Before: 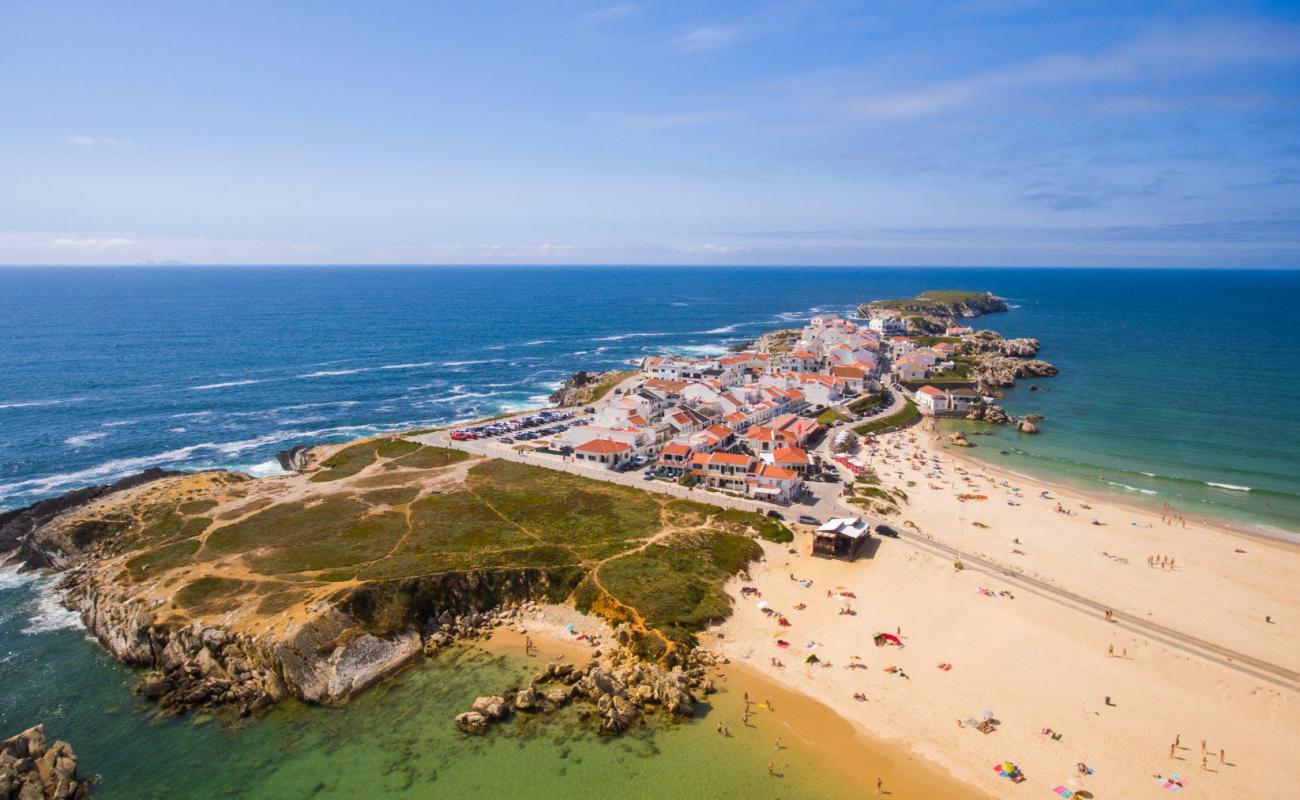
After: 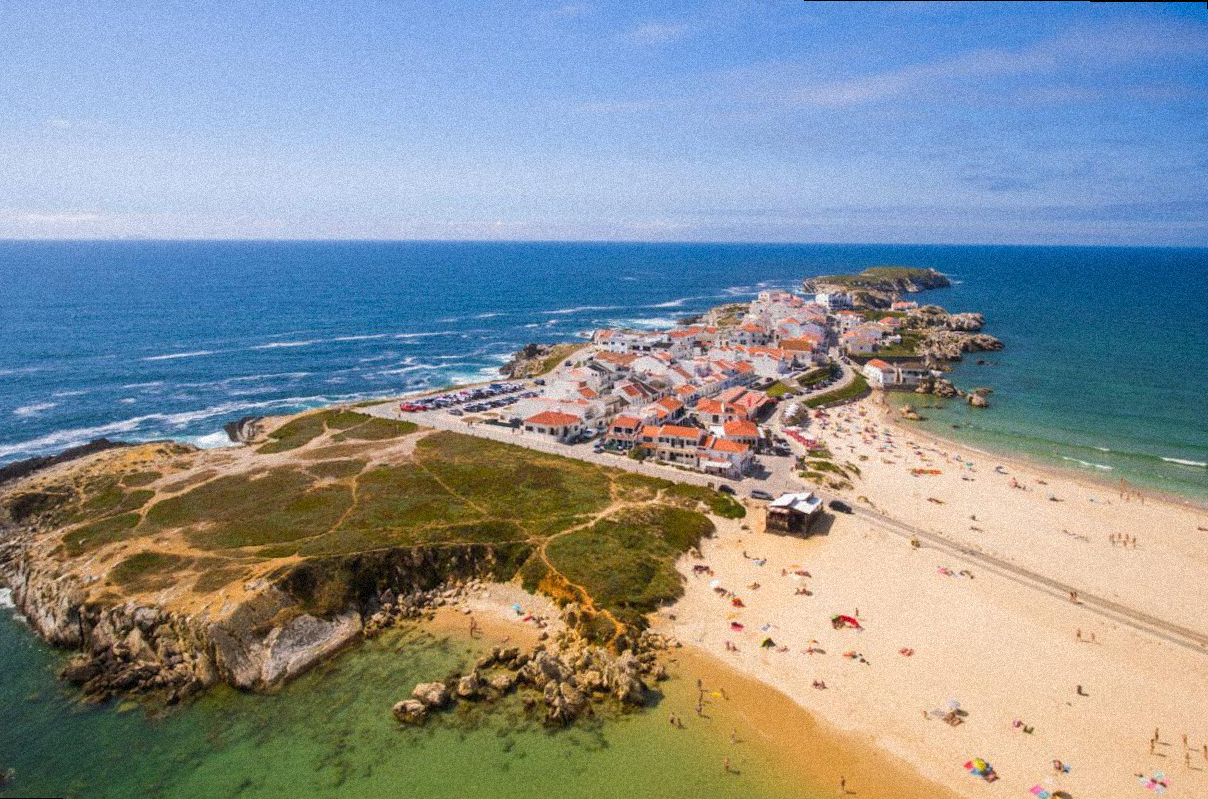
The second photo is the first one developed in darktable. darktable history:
grain: strength 35%, mid-tones bias 0%
rotate and perspective: rotation 0.215°, lens shift (vertical) -0.139, crop left 0.069, crop right 0.939, crop top 0.002, crop bottom 0.996
